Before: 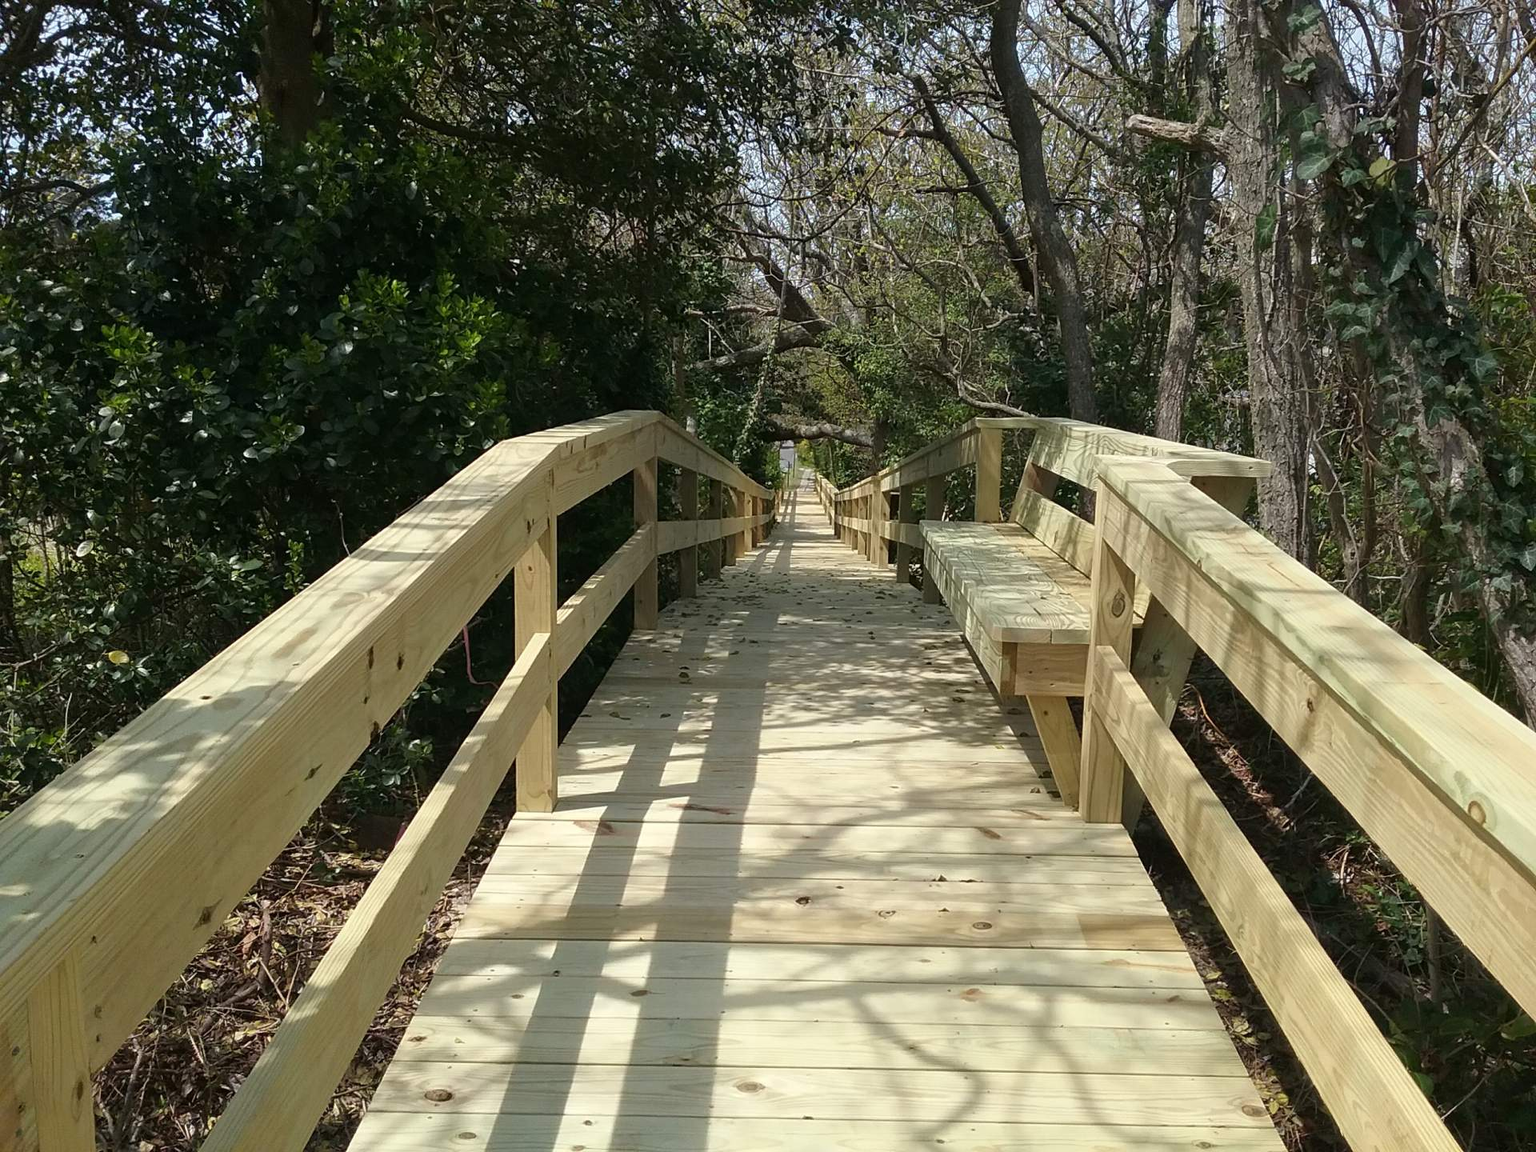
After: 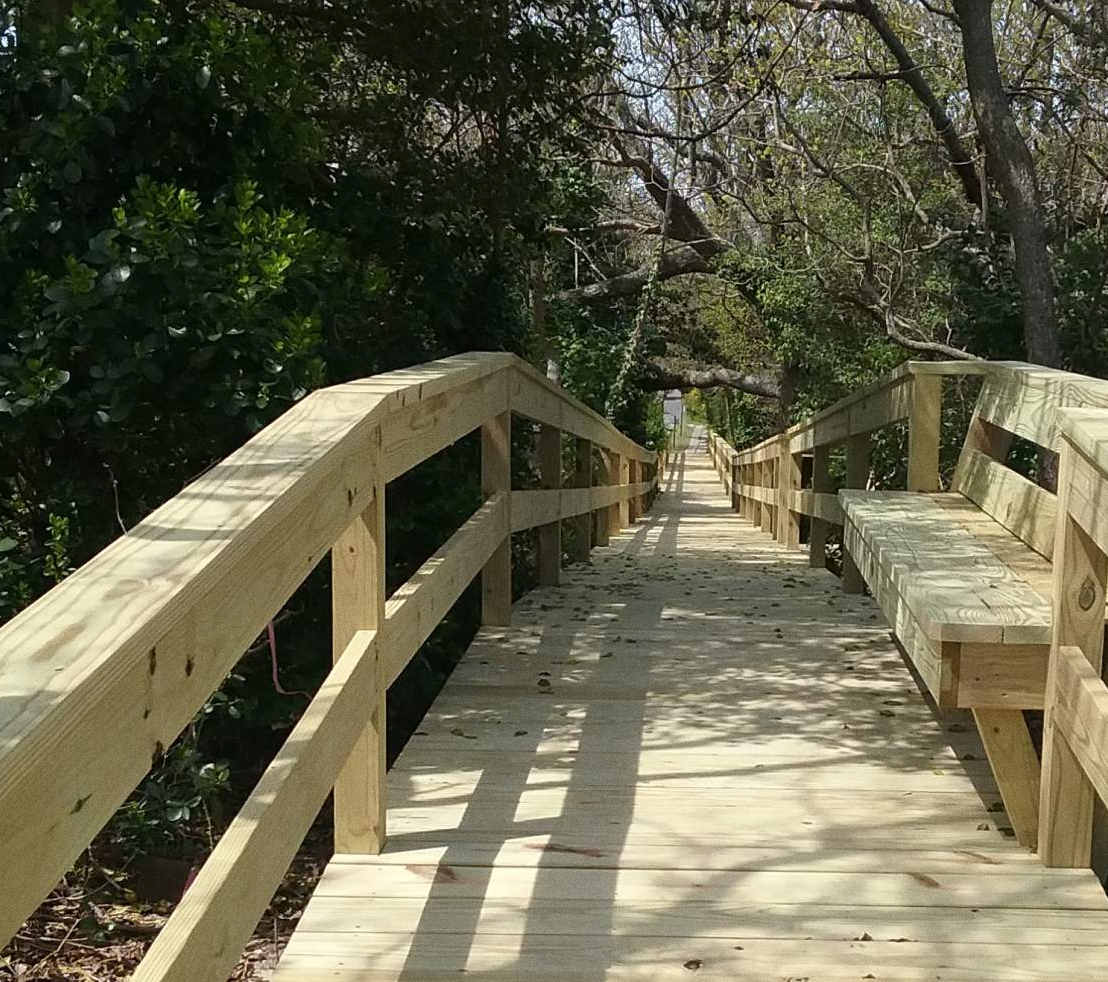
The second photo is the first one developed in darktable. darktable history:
grain: coarseness 0.09 ISO
crop: left 16.202%, top 11.208%, right 26.045%, bottom 20.557%
